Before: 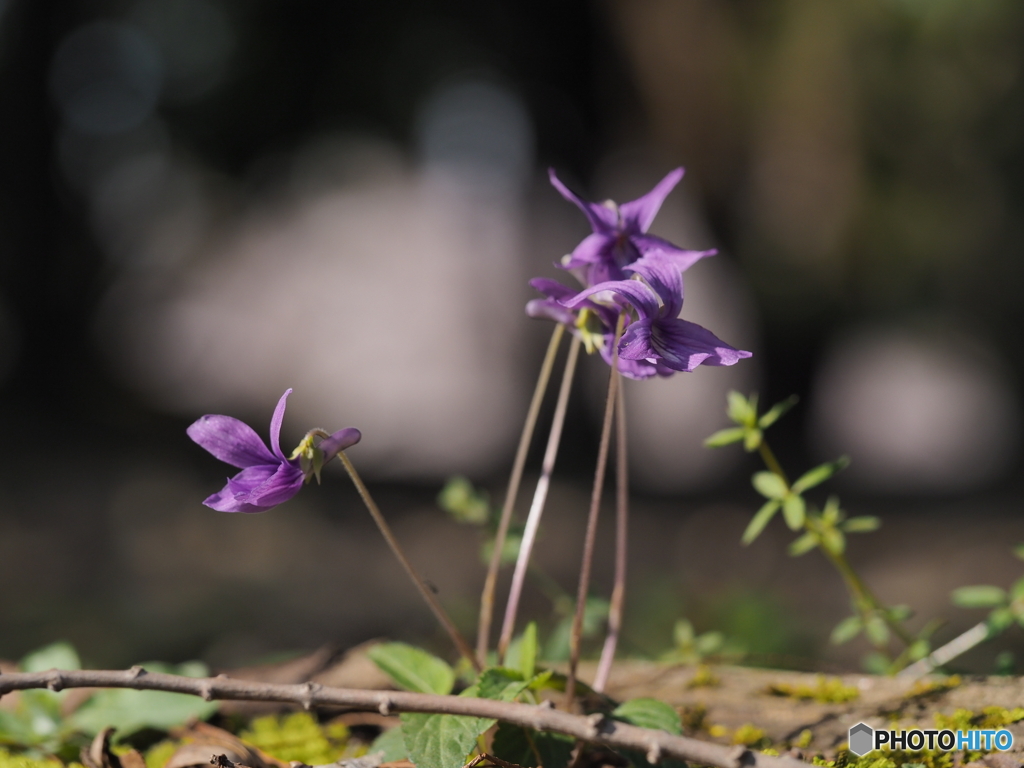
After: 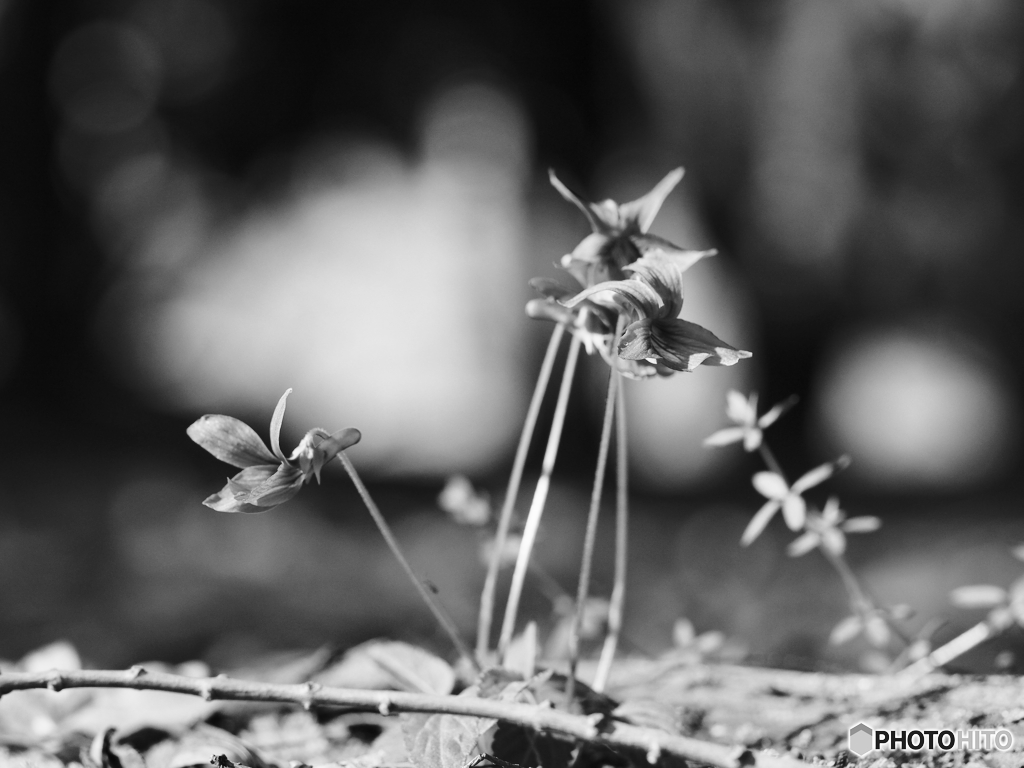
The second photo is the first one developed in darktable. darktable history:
monochrome: on, module defaults
base curve: curves: ch0 [(0, 0) (0.032, 0.037) (0.105, 0.228) (0.435, 0.76) (0.856, 0.983) (1, 1)], preserve colors none
white balance: red 1.05, blue 1.072
